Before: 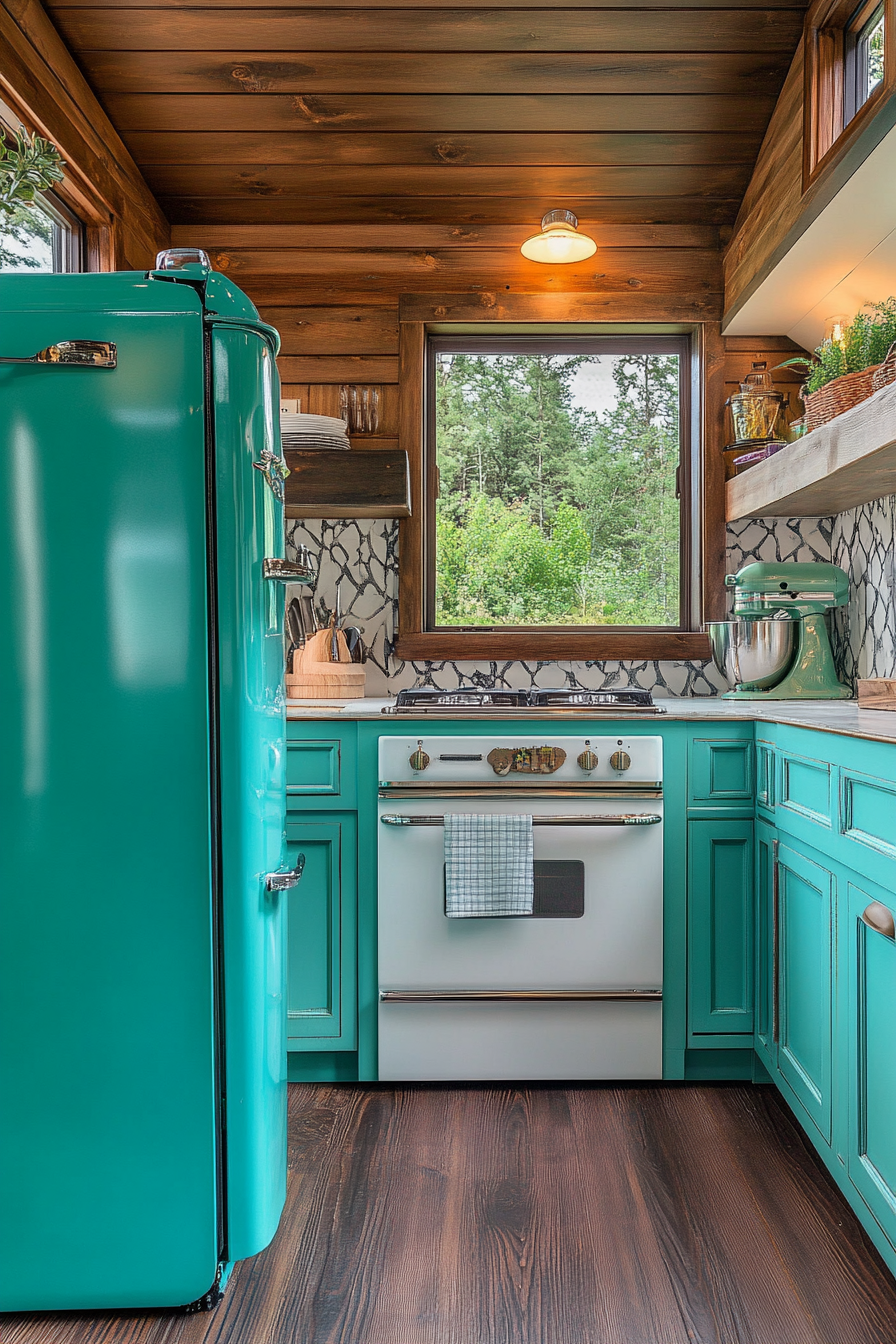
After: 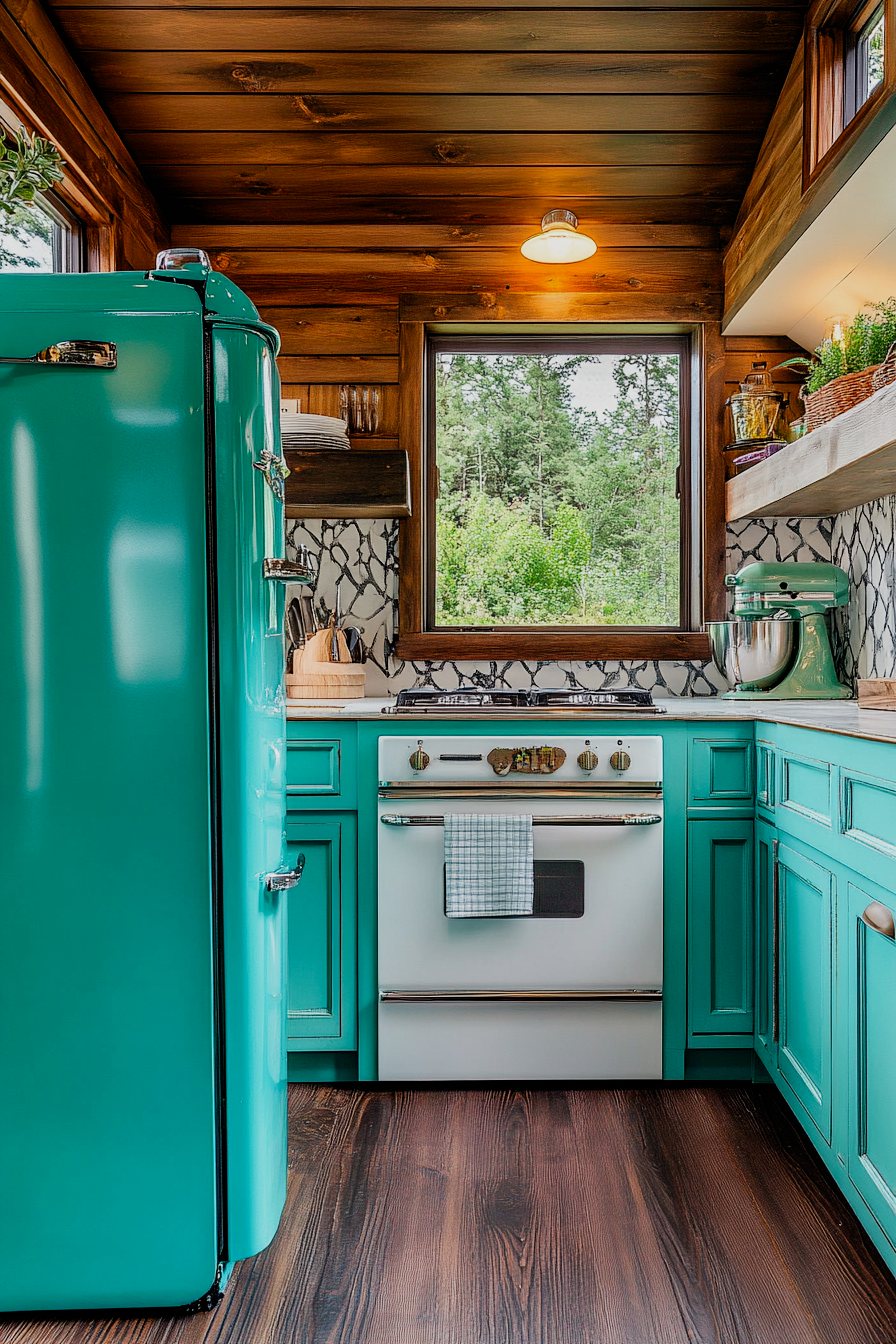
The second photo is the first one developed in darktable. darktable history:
filmic rgb: black relative exposure -7.65 EV, white relative exposure 4.56 EV, hardness 3.61, contrast 1.265, add noise in highlights 0.001, preserve chrominance no, color science v3 (2019), use custom middle-gray values true, contrast in highlights soft
